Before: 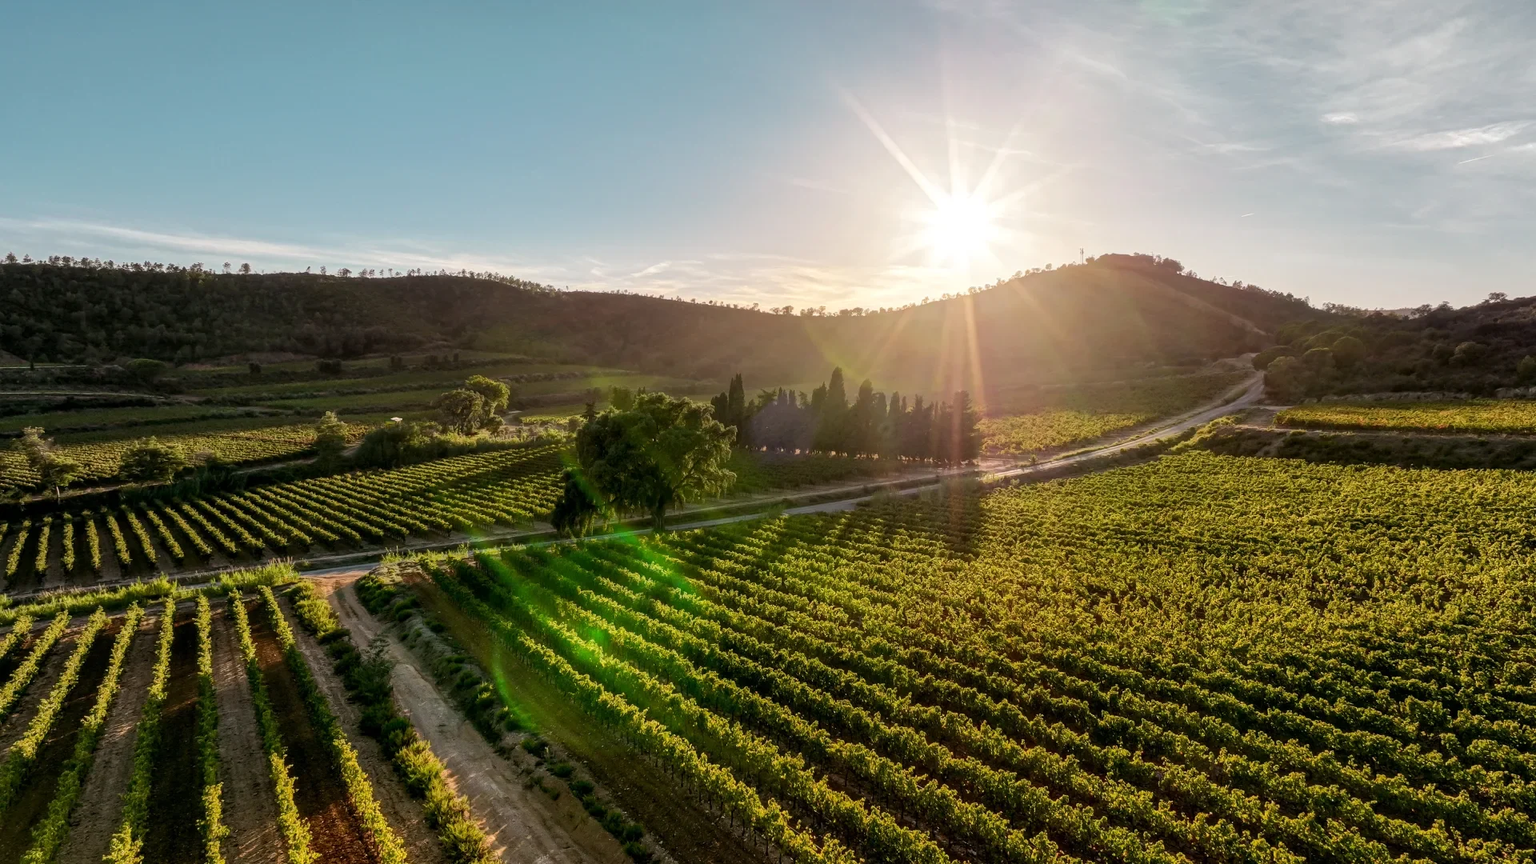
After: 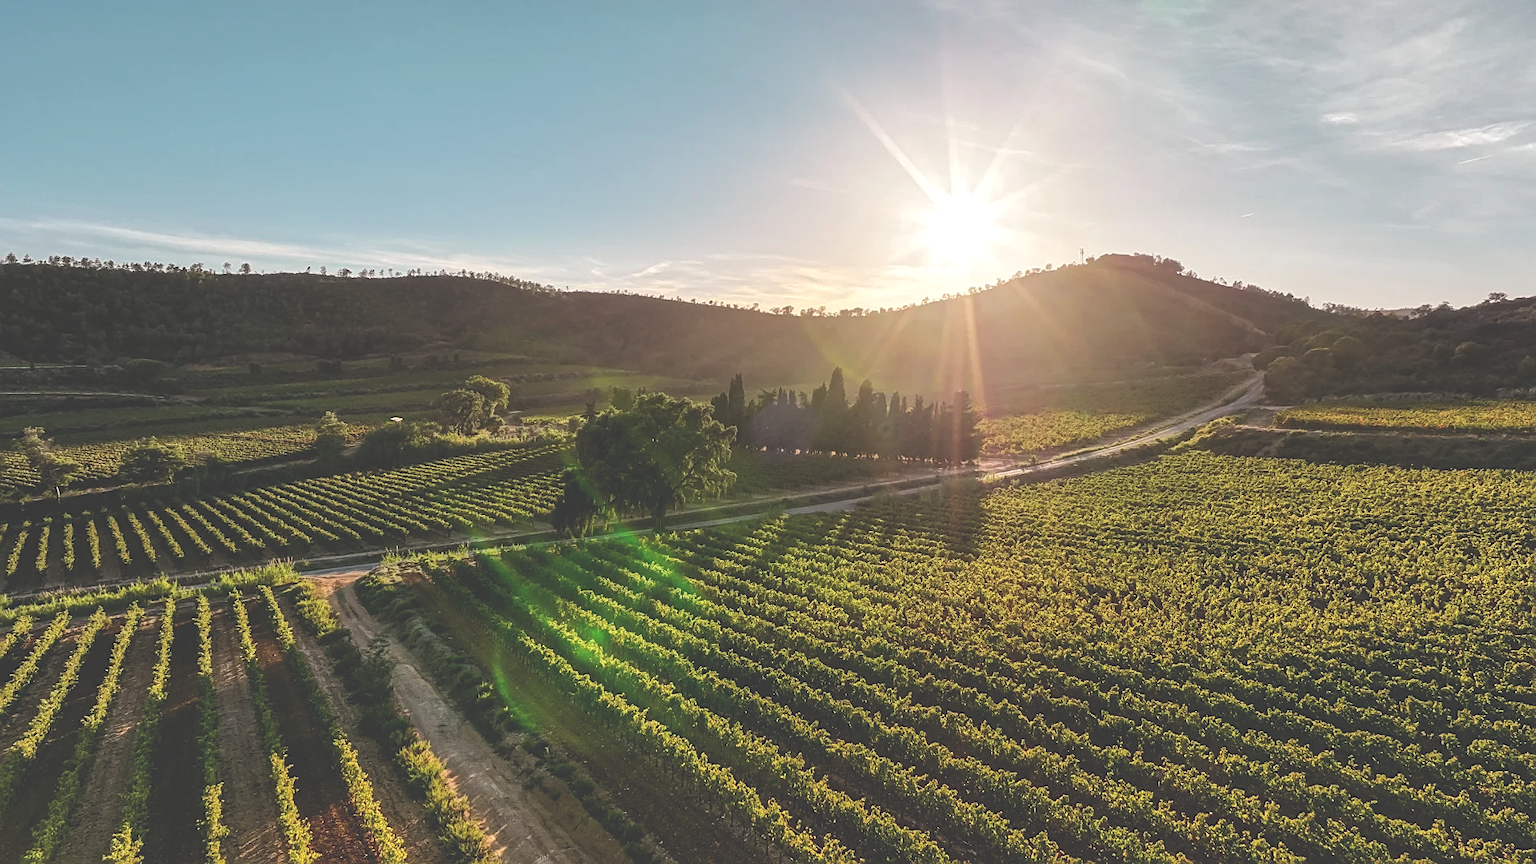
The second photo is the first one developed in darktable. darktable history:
sharpen: on, module defaults
exposure: black level correction -0.041, exposure 0.064 EV, compensate highlight preservation false
